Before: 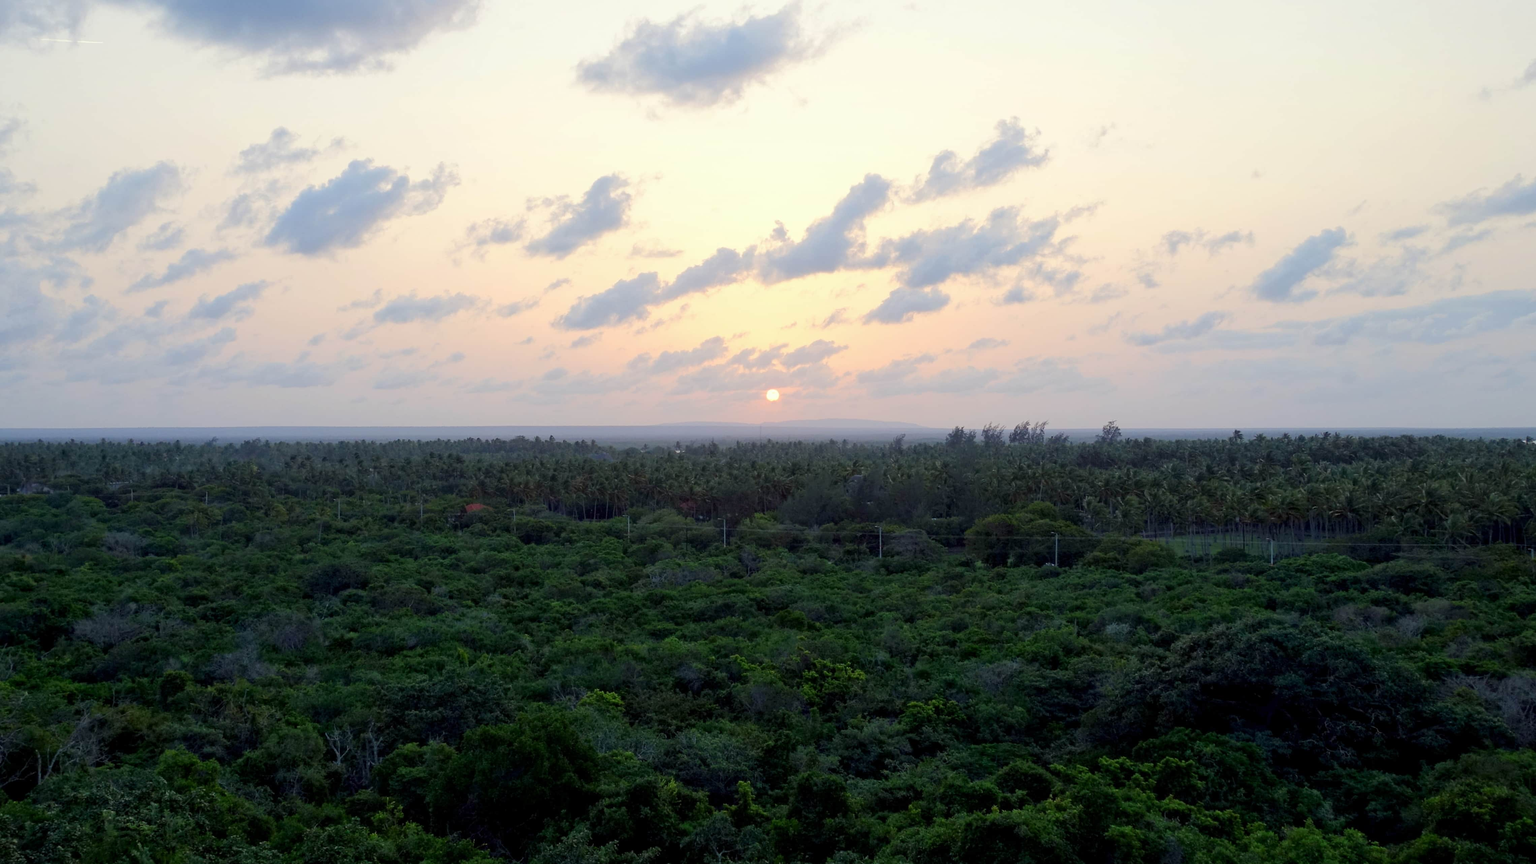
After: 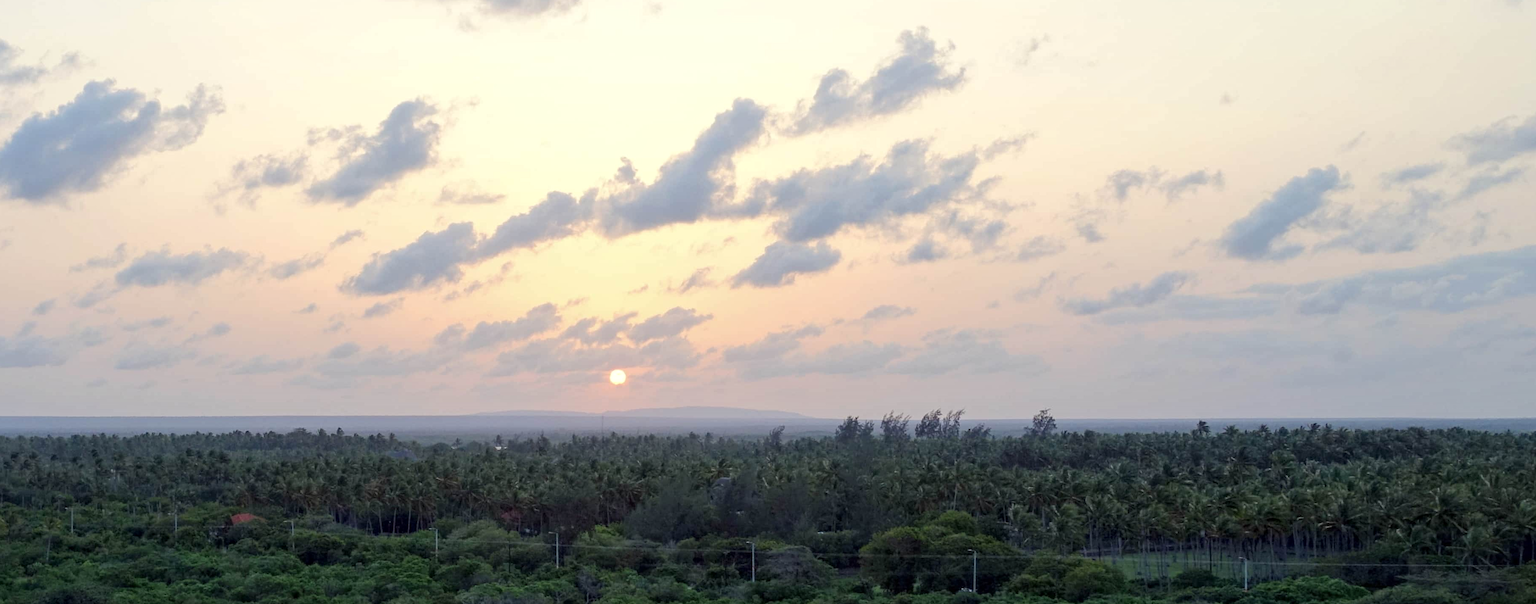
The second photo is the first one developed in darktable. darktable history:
local contrast: detail 130%
crop: left 18.38%, top 11.092%, right 2.134%, bottom 33.217%
